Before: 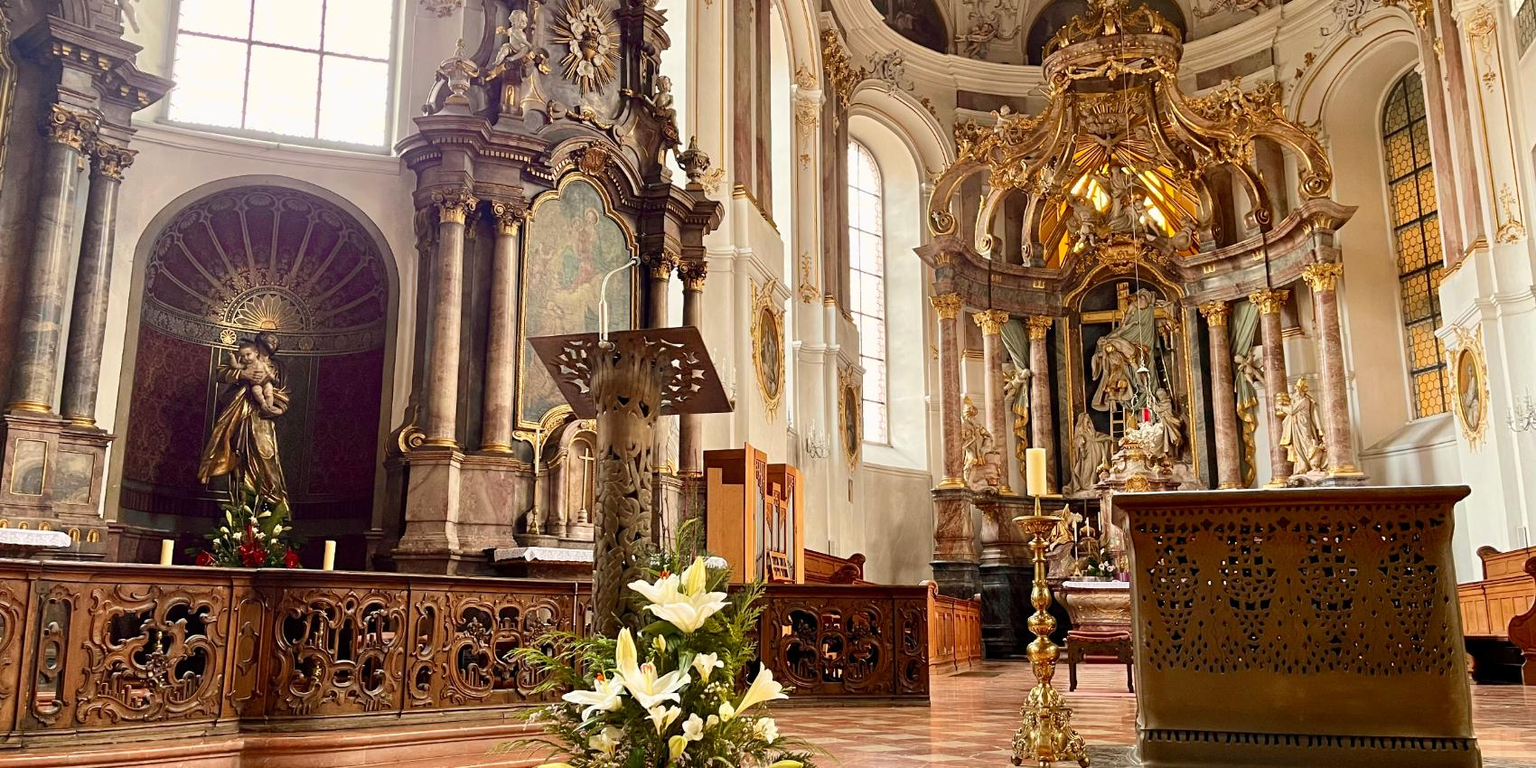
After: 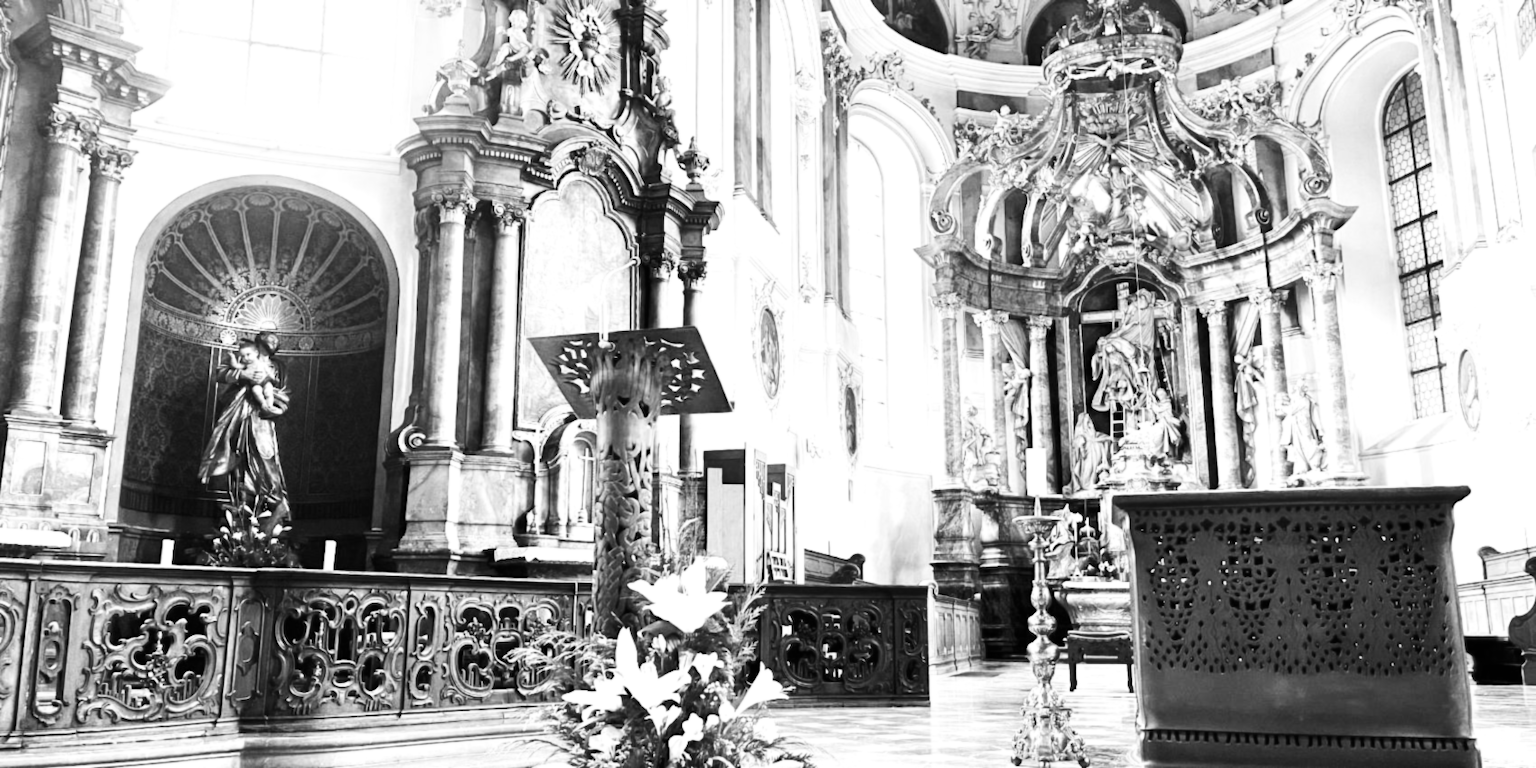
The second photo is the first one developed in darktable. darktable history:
lowpass: radius 0.76, contrast 1.56, saturation 0, unbound 0
exposure: black level correction 0, exposure 1.35 EV, compensate exposure bias true, compensate highlight preservation false
